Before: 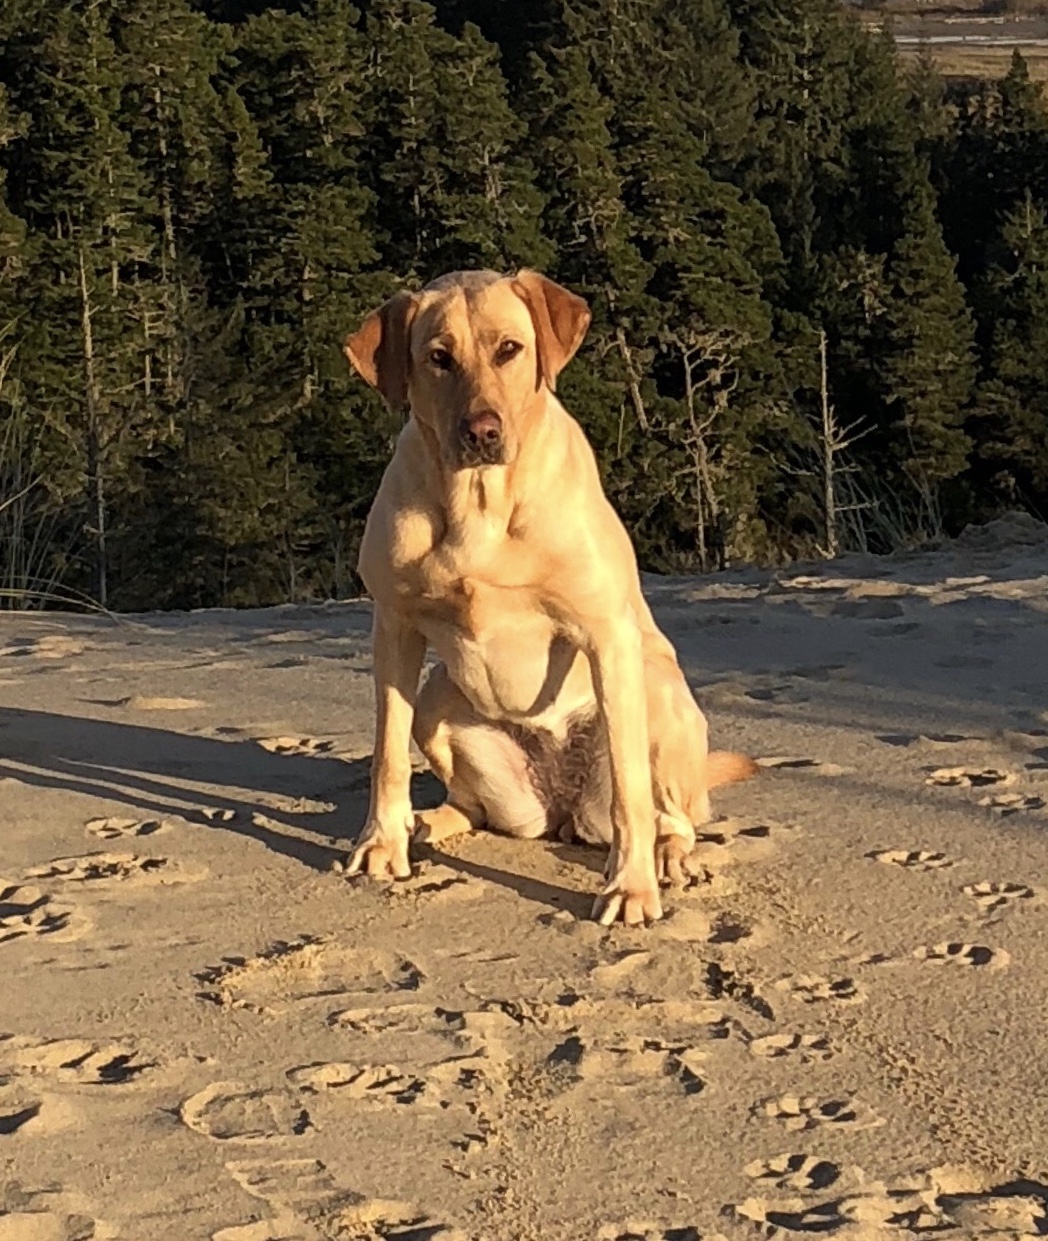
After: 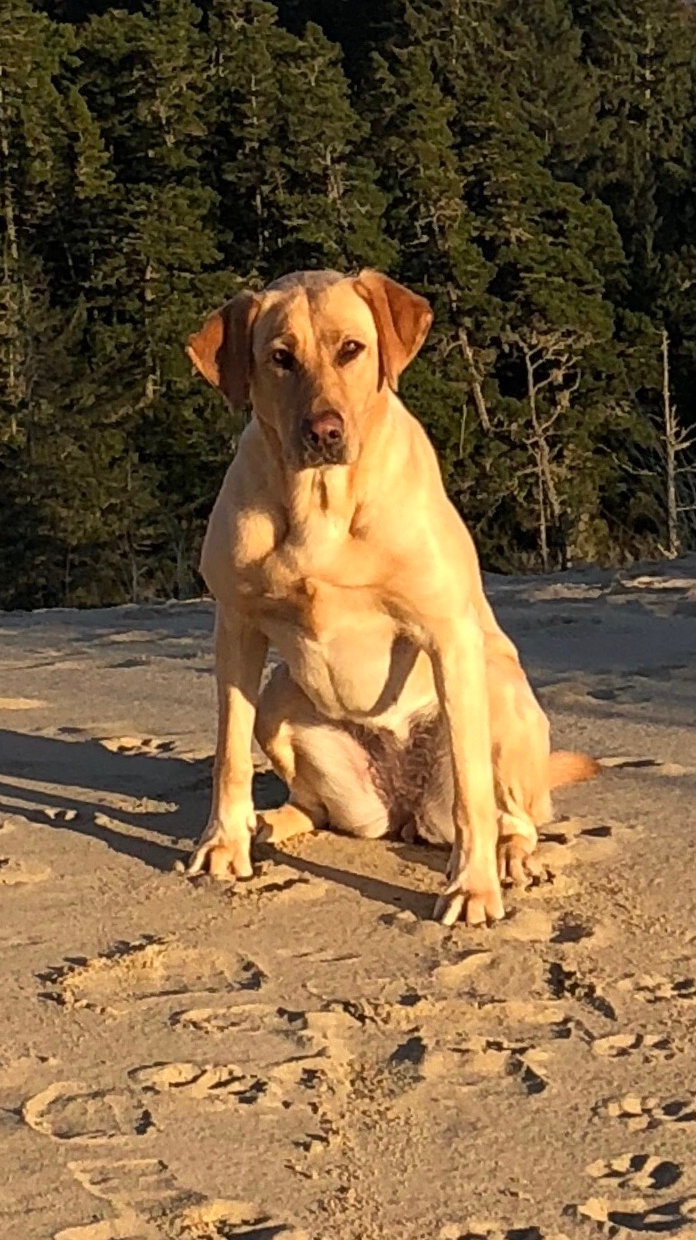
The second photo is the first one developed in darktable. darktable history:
crop and rotate: left 15.078%, right 18.496%
